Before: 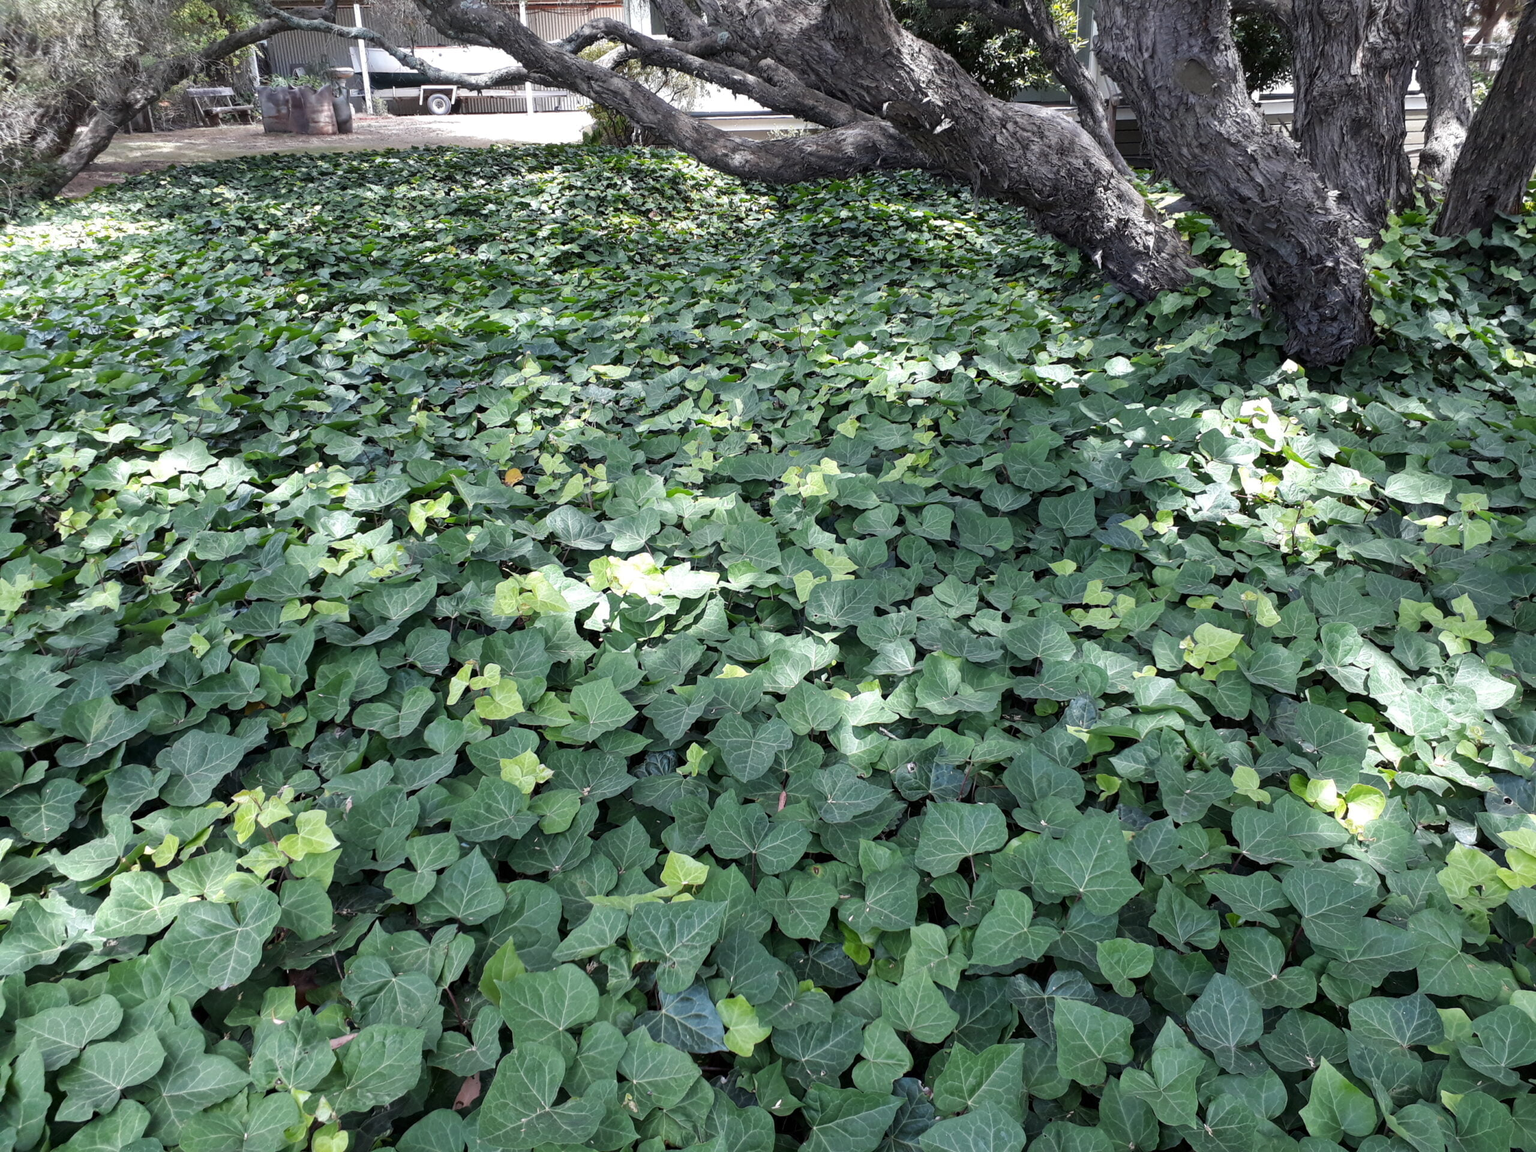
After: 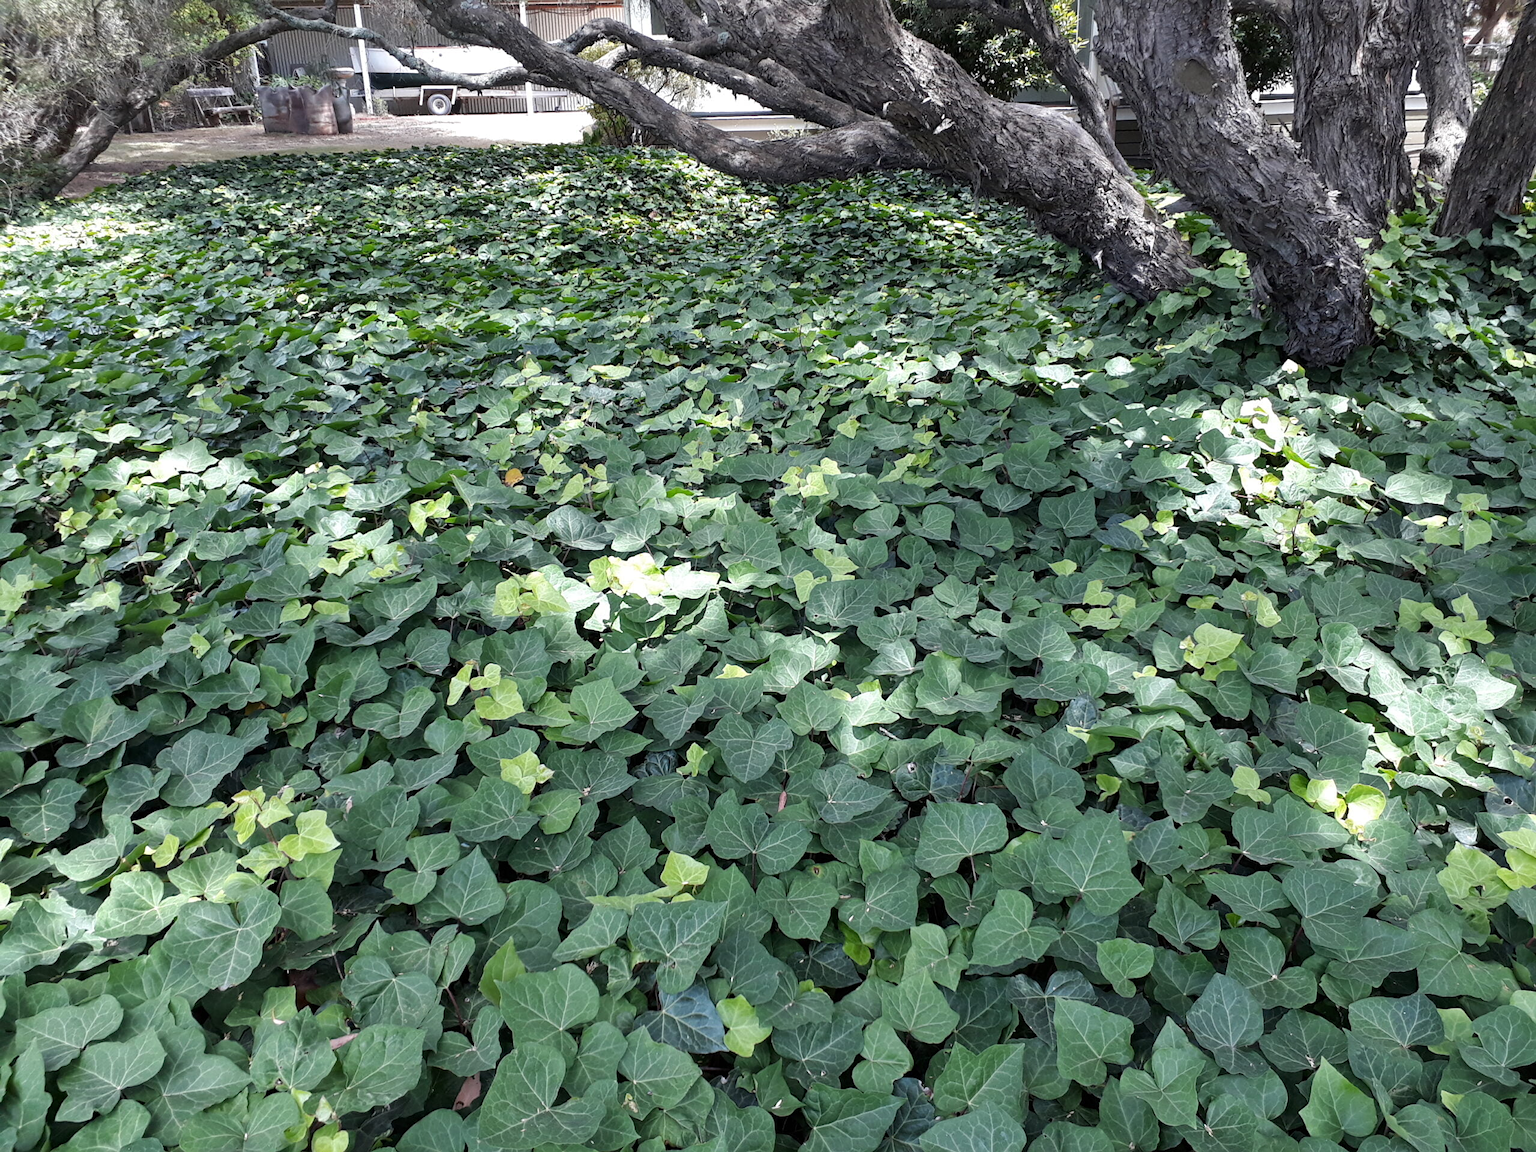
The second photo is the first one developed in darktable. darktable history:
shadows and highlights: radius 108.51, shadows 41.43, highlights -71.59, shadows color adjustment 97.67%, low approximation 0.01, soften with gaussian
exposure: compensate highlight preservation false
sharpen: amount 0.201
